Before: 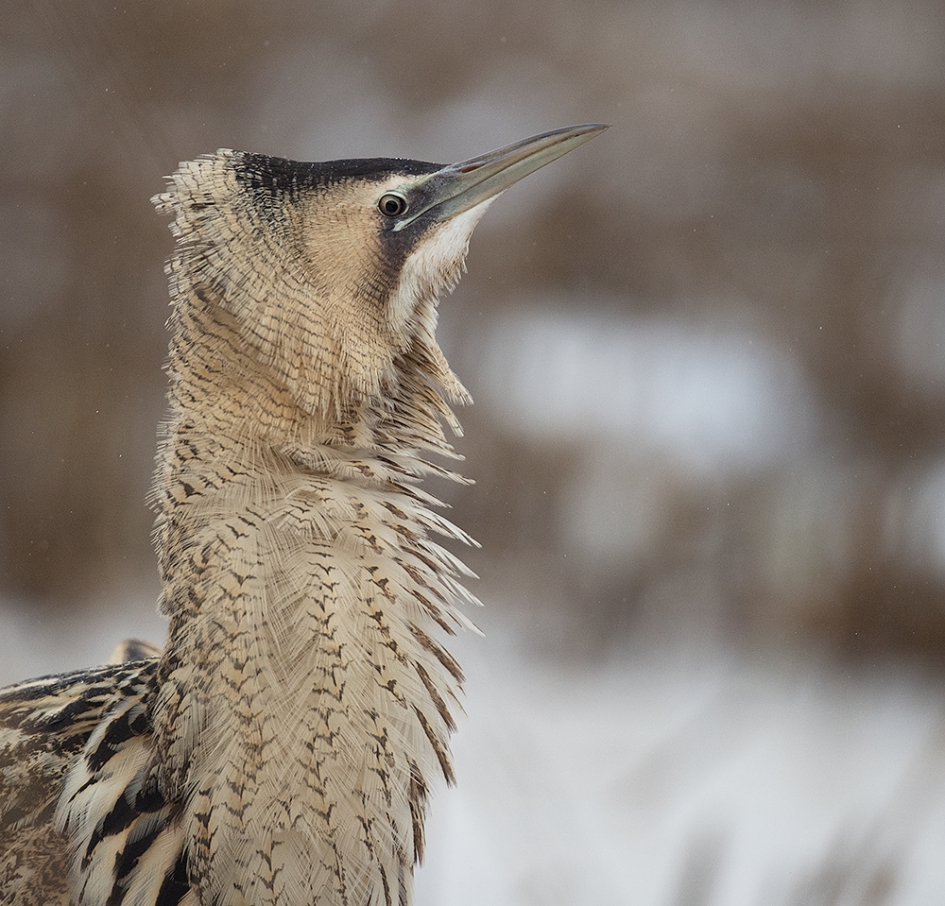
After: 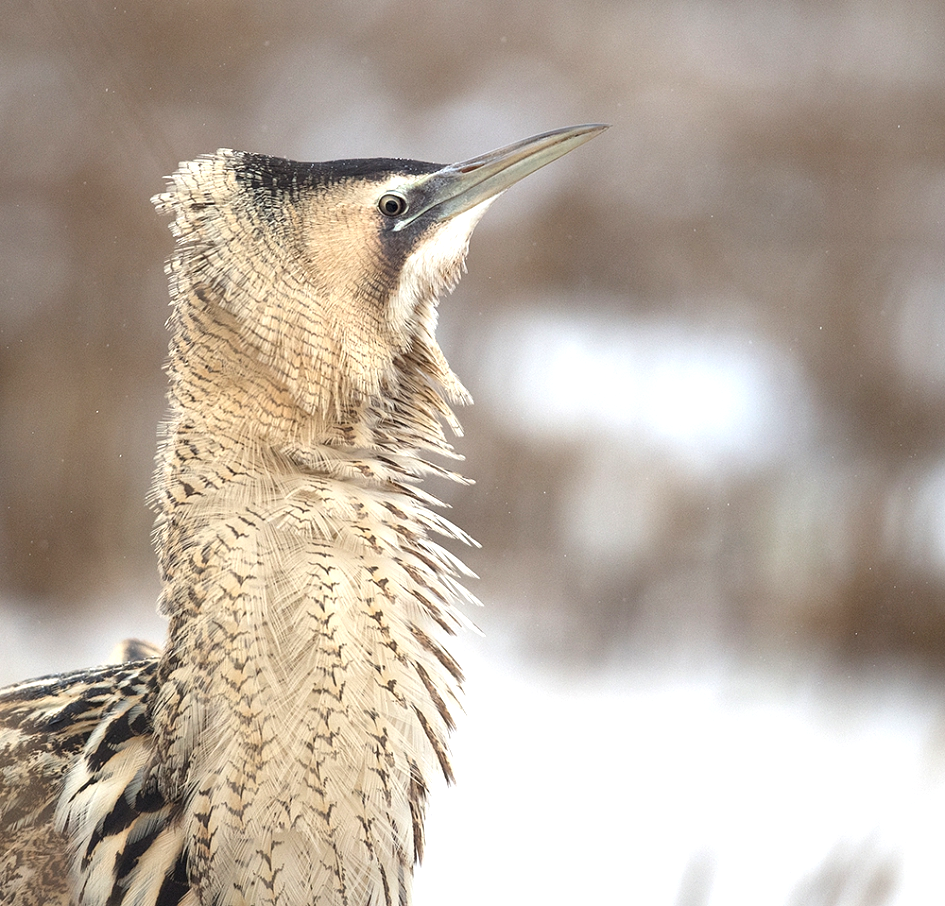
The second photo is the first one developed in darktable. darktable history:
exposure: exposure 0.993 EV, compensate exposure bias true, compensate highlight preservation false
